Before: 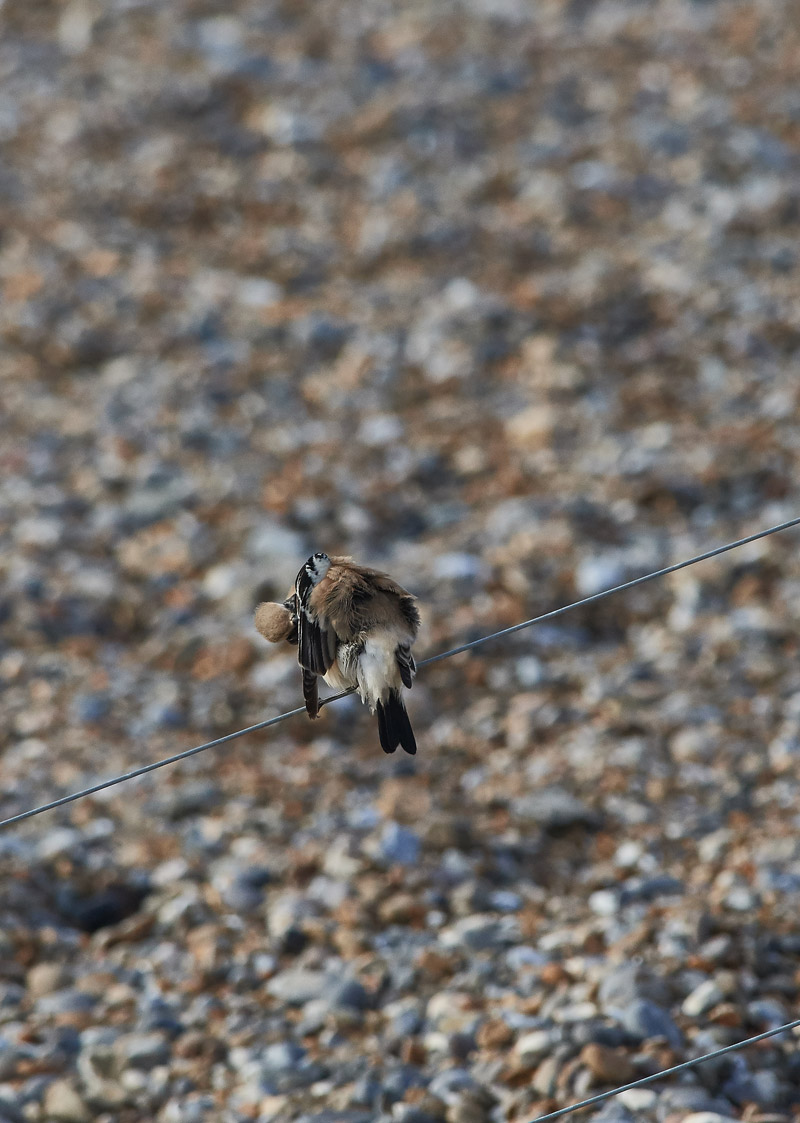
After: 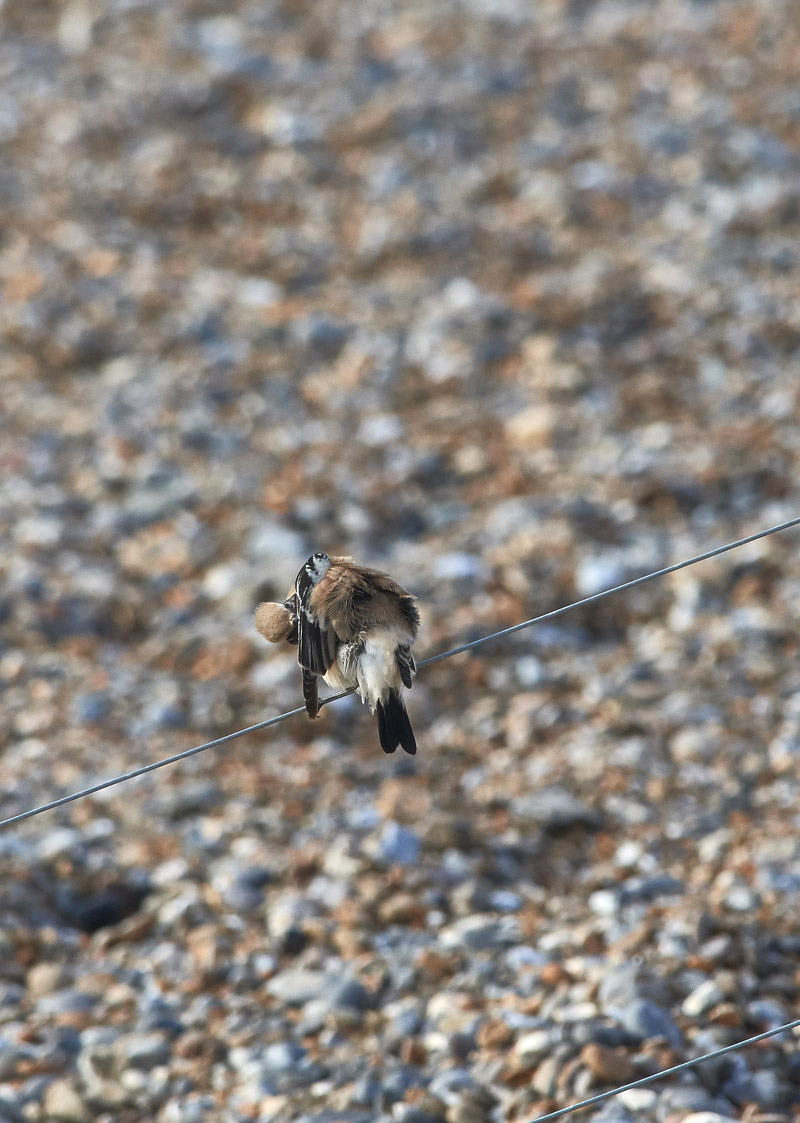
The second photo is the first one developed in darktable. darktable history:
haze removal: strength -0.041, adaptive false
exposure: exposure 0.493 EV, compensate highlight preservation false
